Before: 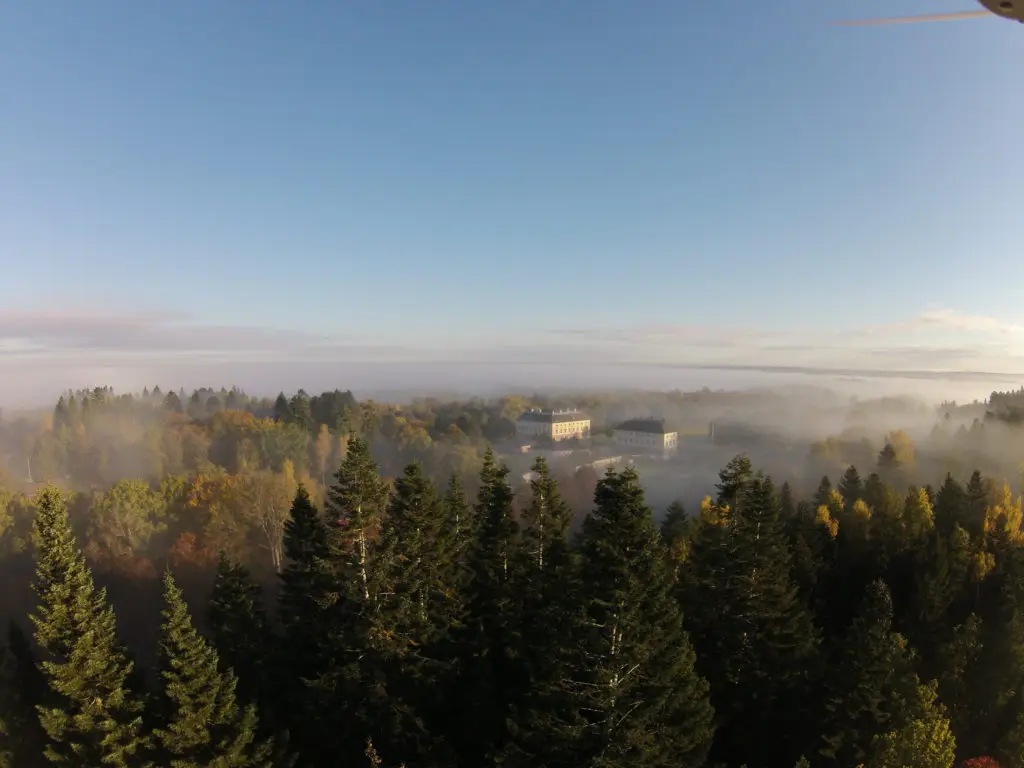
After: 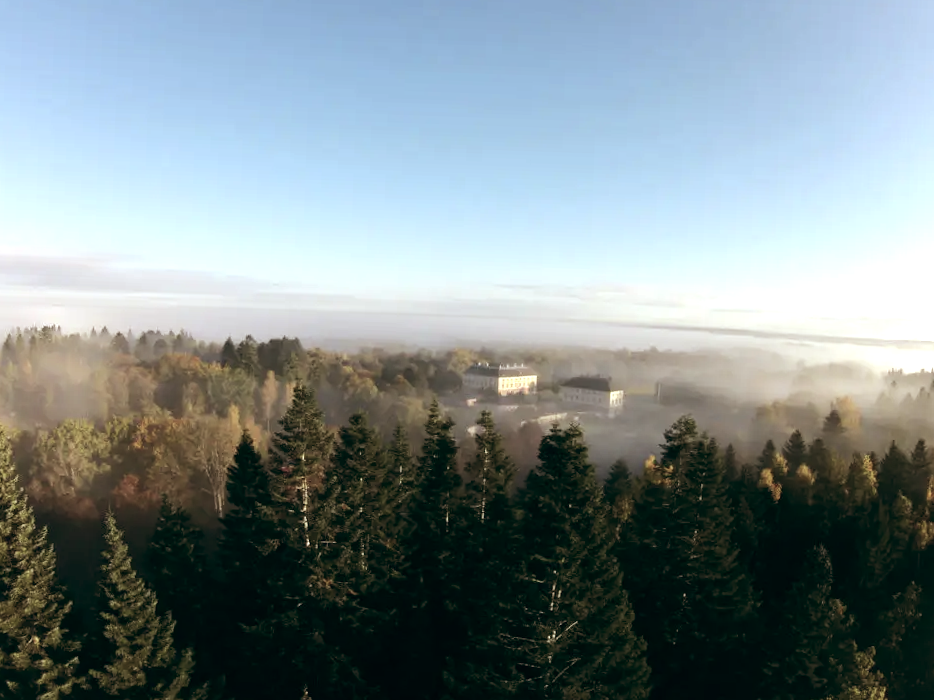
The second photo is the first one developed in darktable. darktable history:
crop and rotate: angle -1.96°, left 3.097%, top 4.154%, right 1.586%, bottom 0.529%
color balance: lift [1, 0.994, 1.002, 1.006], gamma [0.957, 1.081, 1.016, 0.919], gain [0.97, 0.972, 1.01, 1.028], input saturation 91.06%, output saturation 79.8%
tone equalizer: -8 EV -0.417 EV, -7 EV -0.389 EV, -6 EV -0.333 EV, -5 EV -0.222 EV, -3 EV 0.222 EV, -2 EV 0.333 EV, -1 EV 0.389 EV, +0 EV 0.417 EV, edges refinement/feathering 500, mask exposure compensation -1.57 EV, preserve details no
exposure: black level correction 0.001, exposure 0.5 EV, compensate exposure bias true, compensate highlight preservation false
